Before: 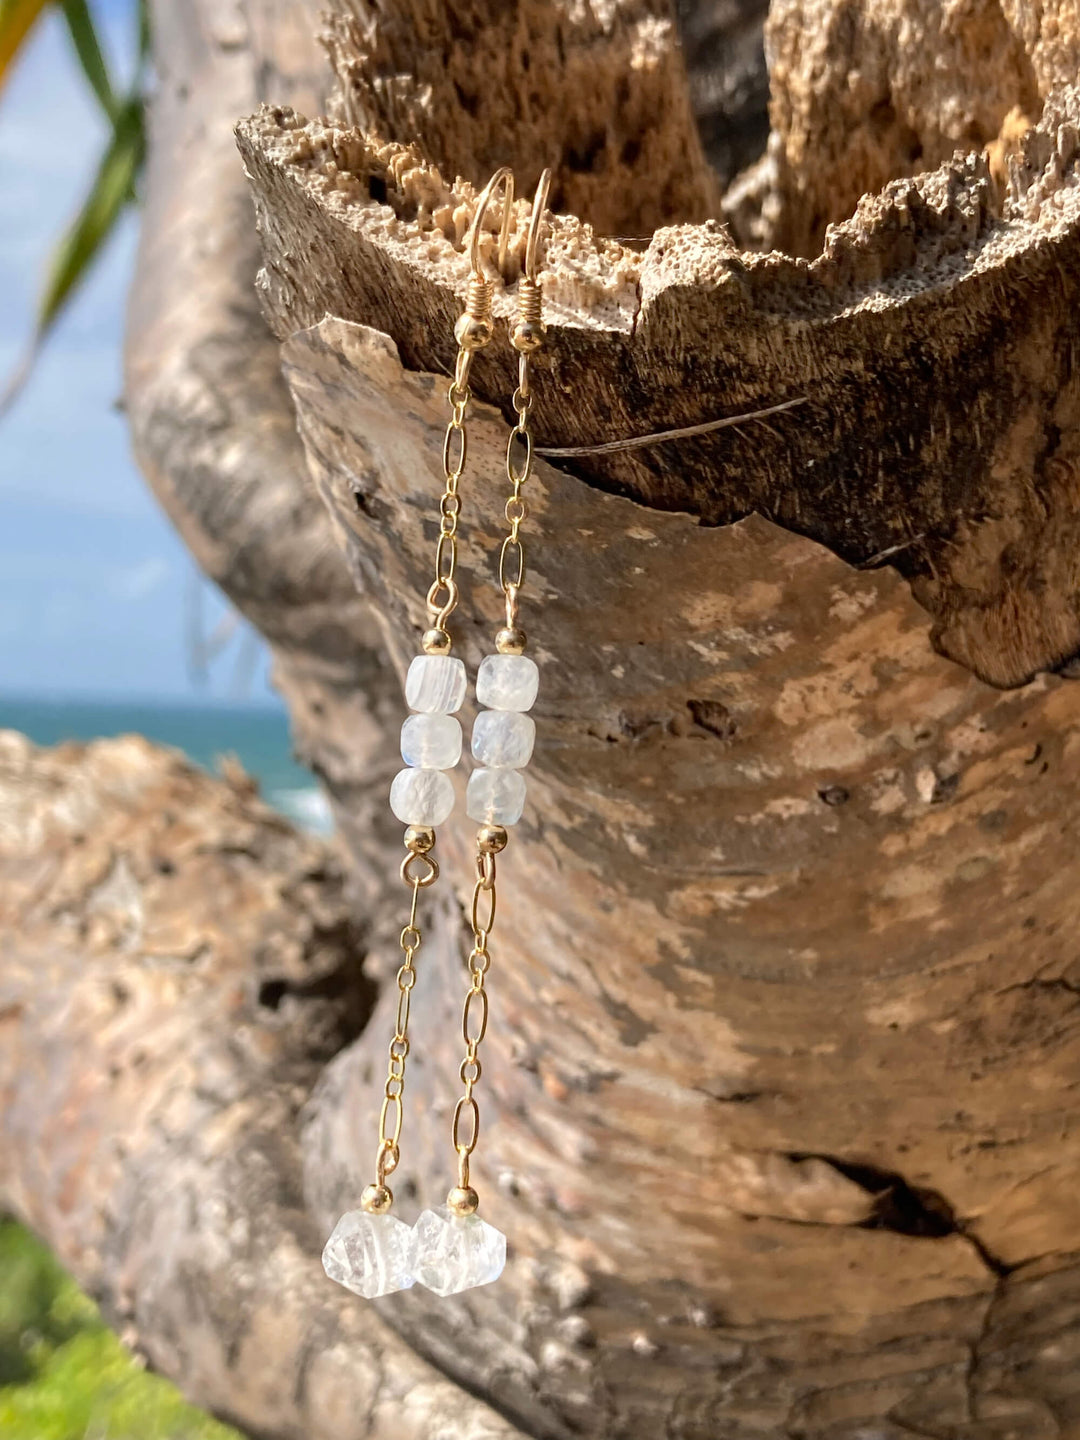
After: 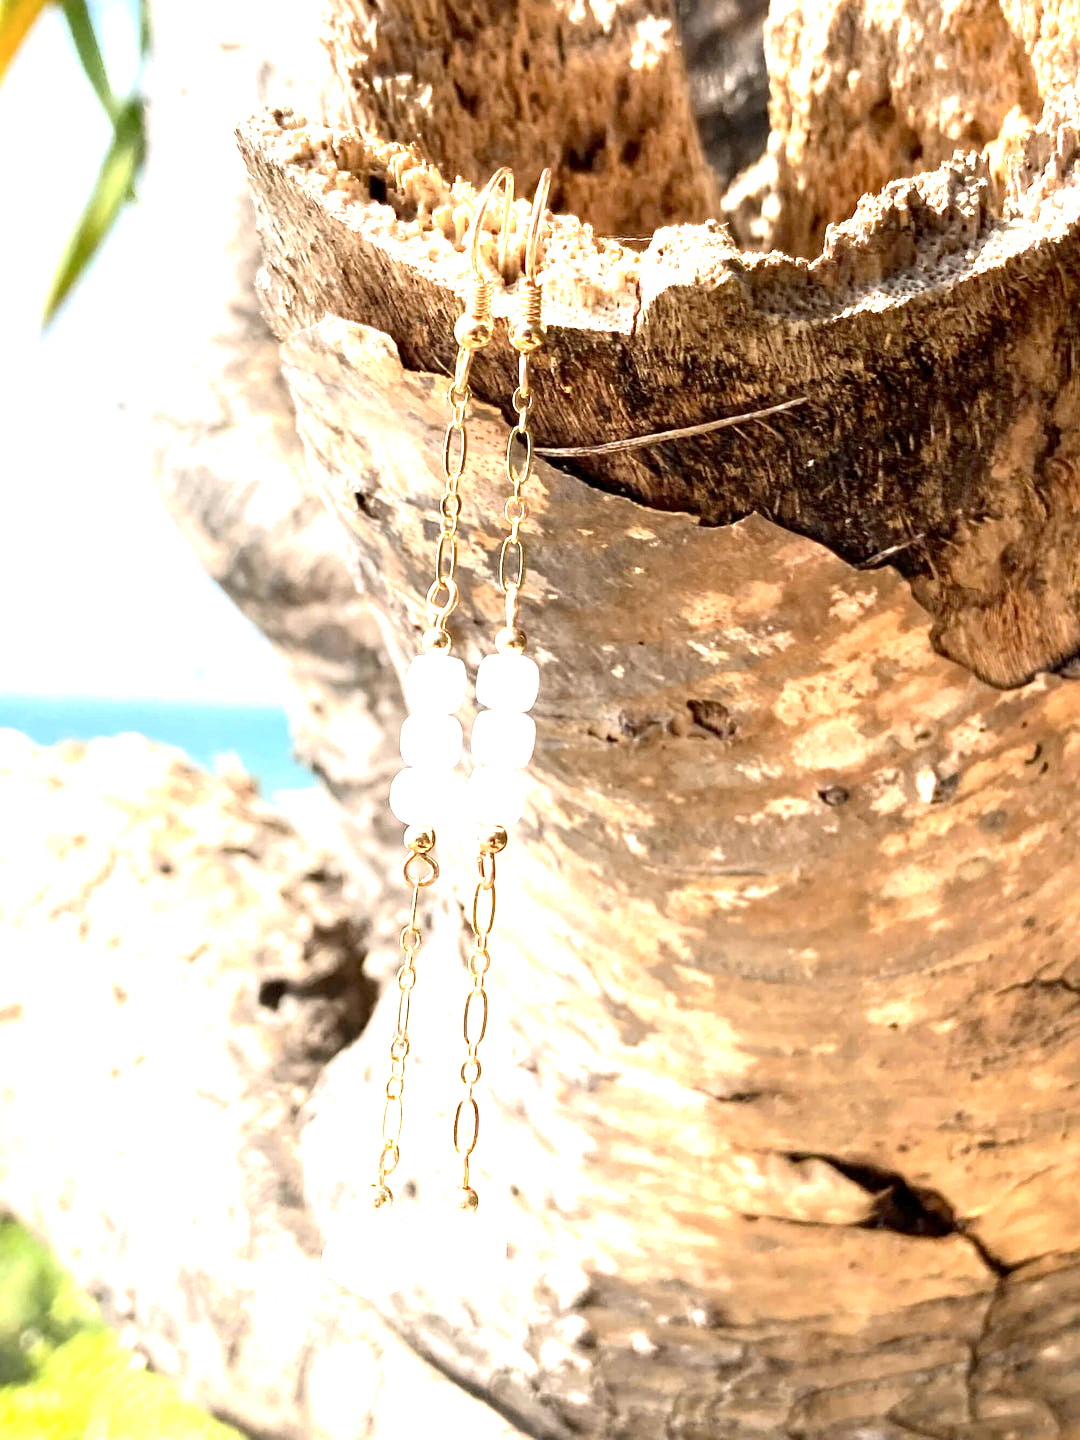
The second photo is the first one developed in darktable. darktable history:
shadows and highlights: shadows -12.5, white point adjustment 4, highlights 28.33
exposure: black level correction 0.001, exposure 1.646 EV, compensate exposure bias true, compensate highlight preservation false
